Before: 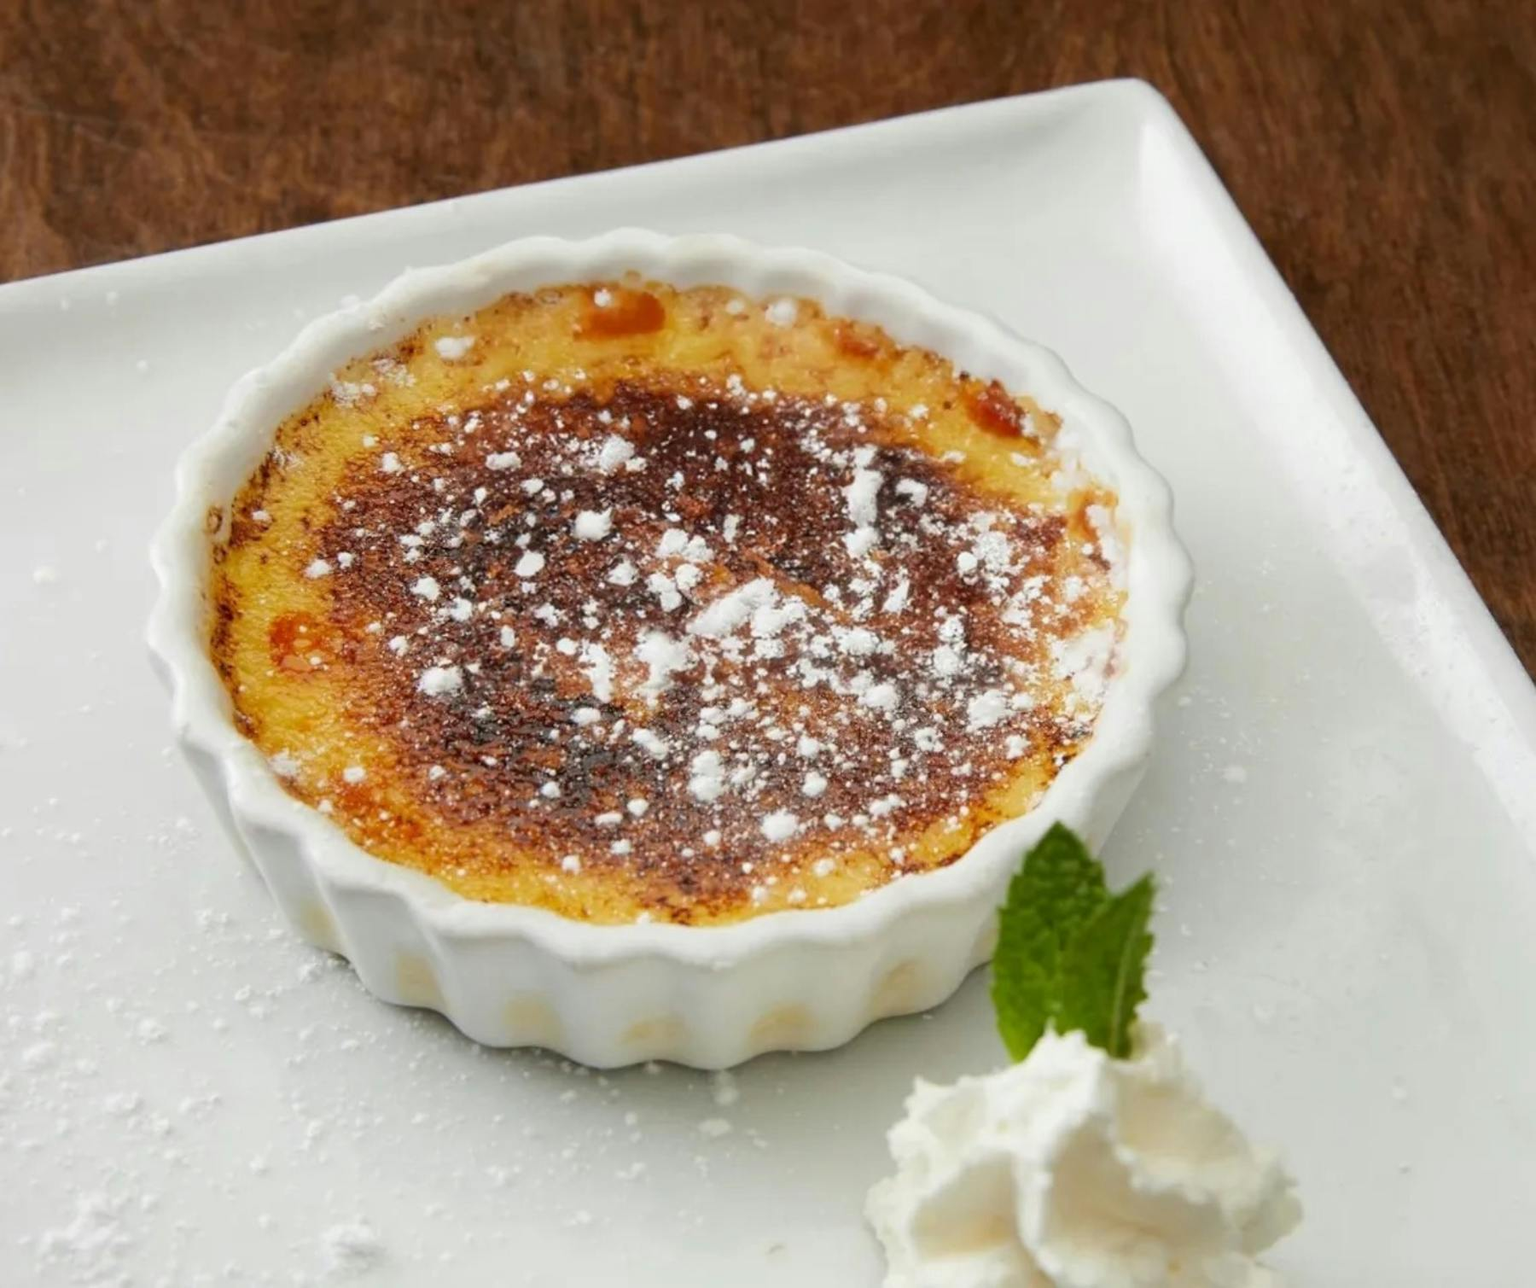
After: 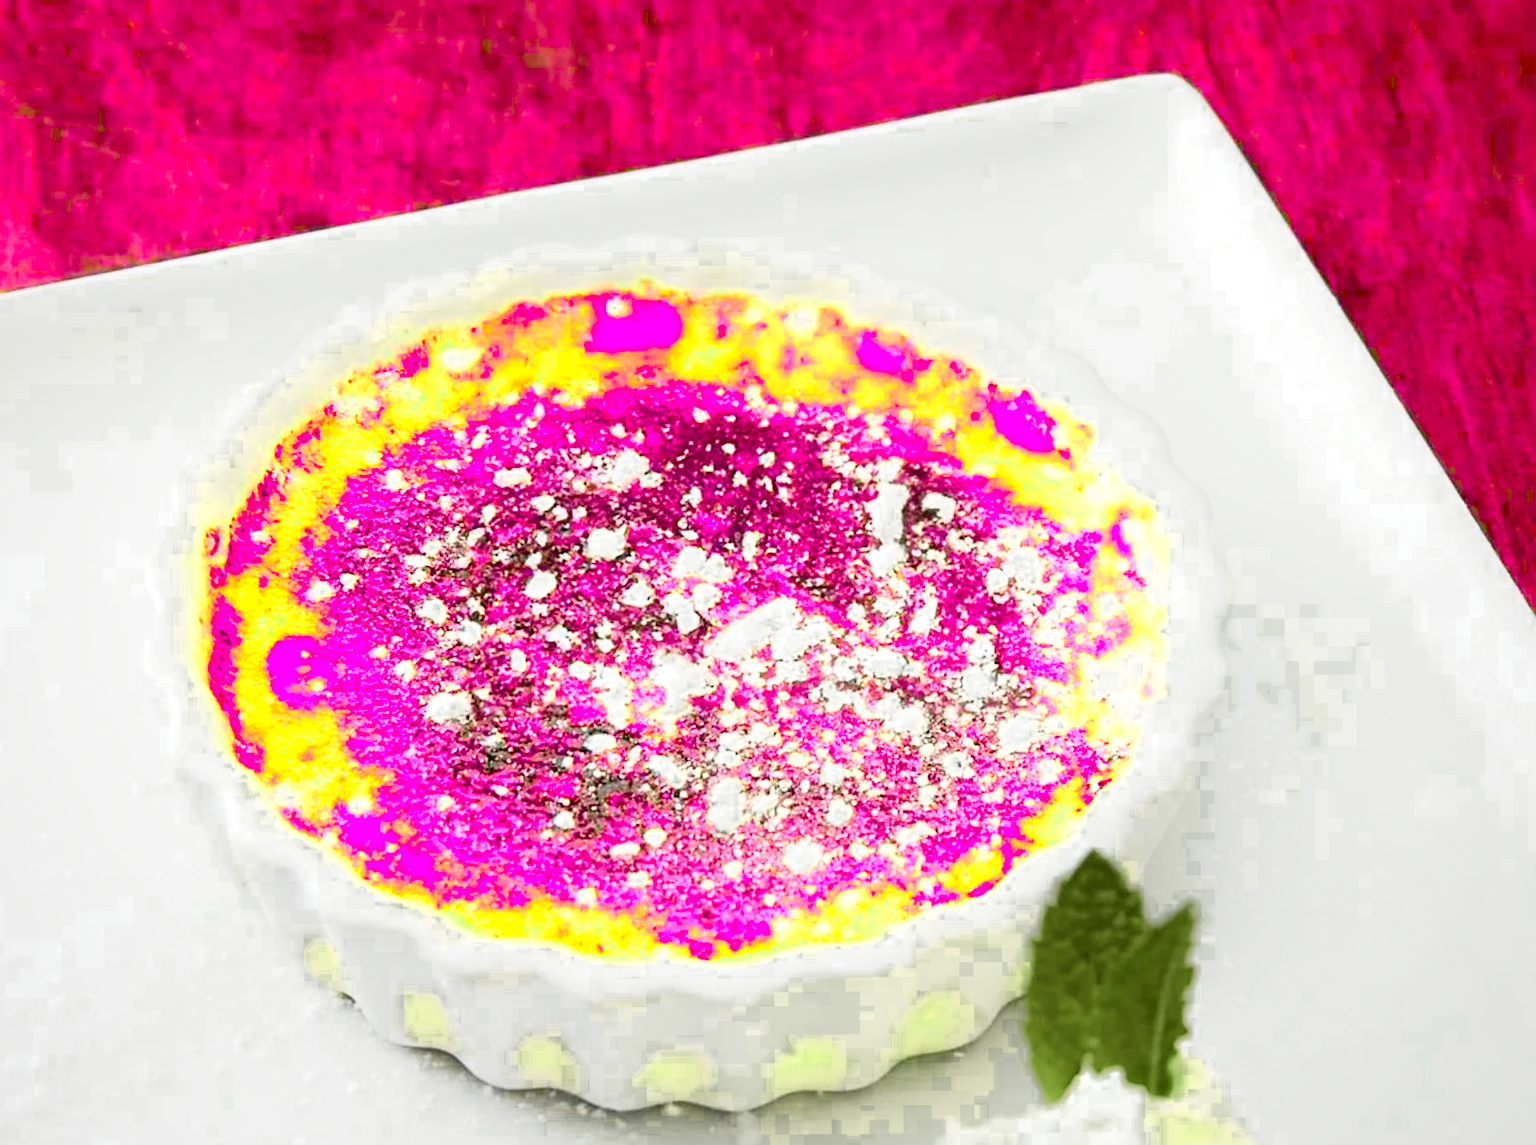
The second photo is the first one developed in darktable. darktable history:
tone curve: curves: ch0 [(0, 0.012) (0.144, 0.137) (0.326, 0.386) (0.489, 0.573) (0.656, 0.763) (0.849, 0.902) (1, 0.974)]; ch1 [(0, 0) (0.366, 0.367) (0.475, 0.453) (0.494, 0.493) (0.504, 0.497) (0.544, 0.579) (0.562, 0.619) (0.622, 0.694) (1, 1)]; ch2 [(0, 0) (0.333, 0.346) (0.375, 0.375) (0.424, 0.43) (0.476, 0.492) (0.502, 0.503) (0.533, 0.541) (0.572, 0.615) (0.605, 0.656) (0.641, 0.709) (1, 1)], color space Lab, independent channels, preserve colors none
crop and rotate: angle 0.389°, left 0.377%, right 3.003%, bottom 14.089%
exposure: black level correction 0.001, exposure 0.499 EV, compensate exposure bias true, compensate highlight preservation false
vignetting: fall-off radius 83.18%, brightness -0.236, saturation 0.15
shadows and highlights: shadows 1.62, highlights 40.27
color zones: curves: ch0 [(0, 0.533) (0.126, 0.533) (0.234, 0.533) (0.368, 0.357) (0.5, 0.5) (0.625, 0.5) (0.74, 0.637) (0.875, 0.5)]; ch1 [(0.004, 0.708) (0.129, 0.662) (0.25, 0.5) (0.375, 0.331) (0.496, 0.396) (0.625, 0.649) (0.739, 0.26) (0.875, 0.5) (1, 0.478)]; ch2 [(0, 0.409) (0.132, 0.403) (0.236, 0.558) (0.379, 0.448) (0.5, 0.5) (0.625, 0.5) (0.691, 0.39) (0.875, 0.5)], mix 99.95%
sharpen: on, module defaults
